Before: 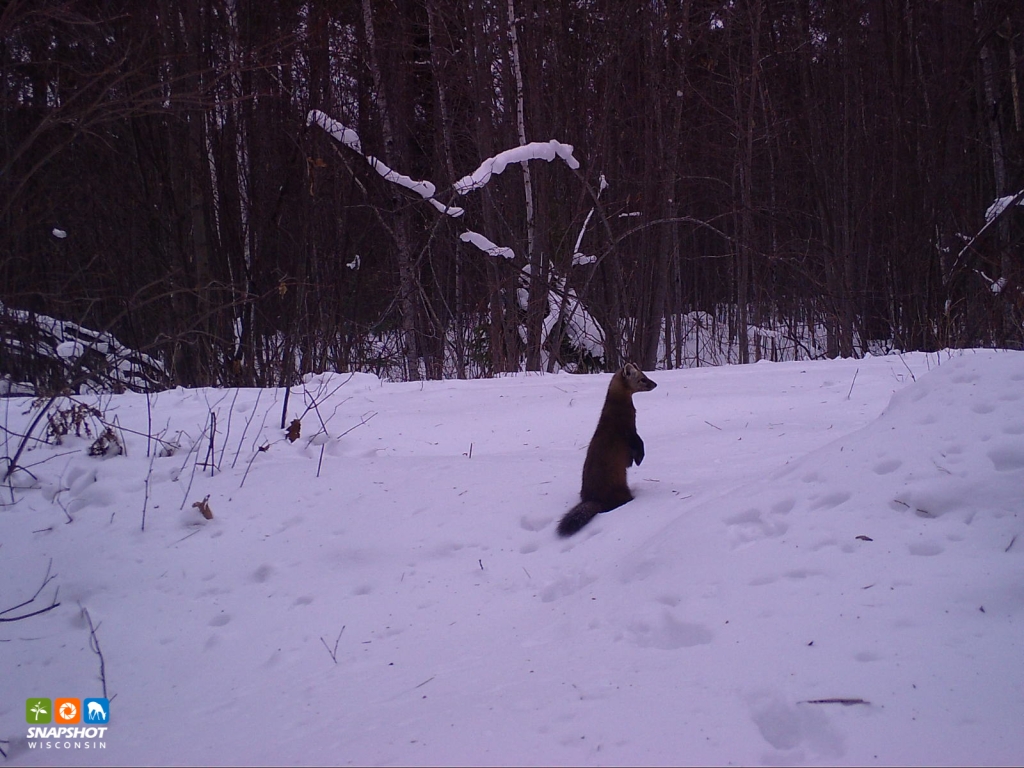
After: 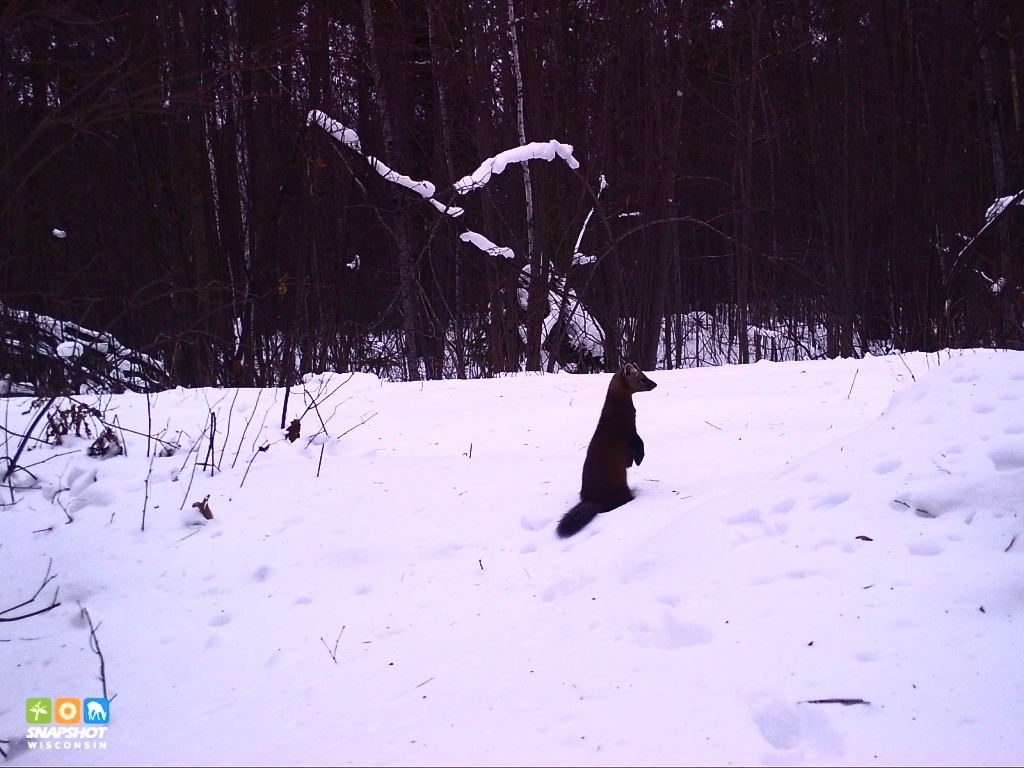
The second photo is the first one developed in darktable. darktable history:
contrast brightness saturation: contrast 0.605, brightness 0.333, saturation 0.138
